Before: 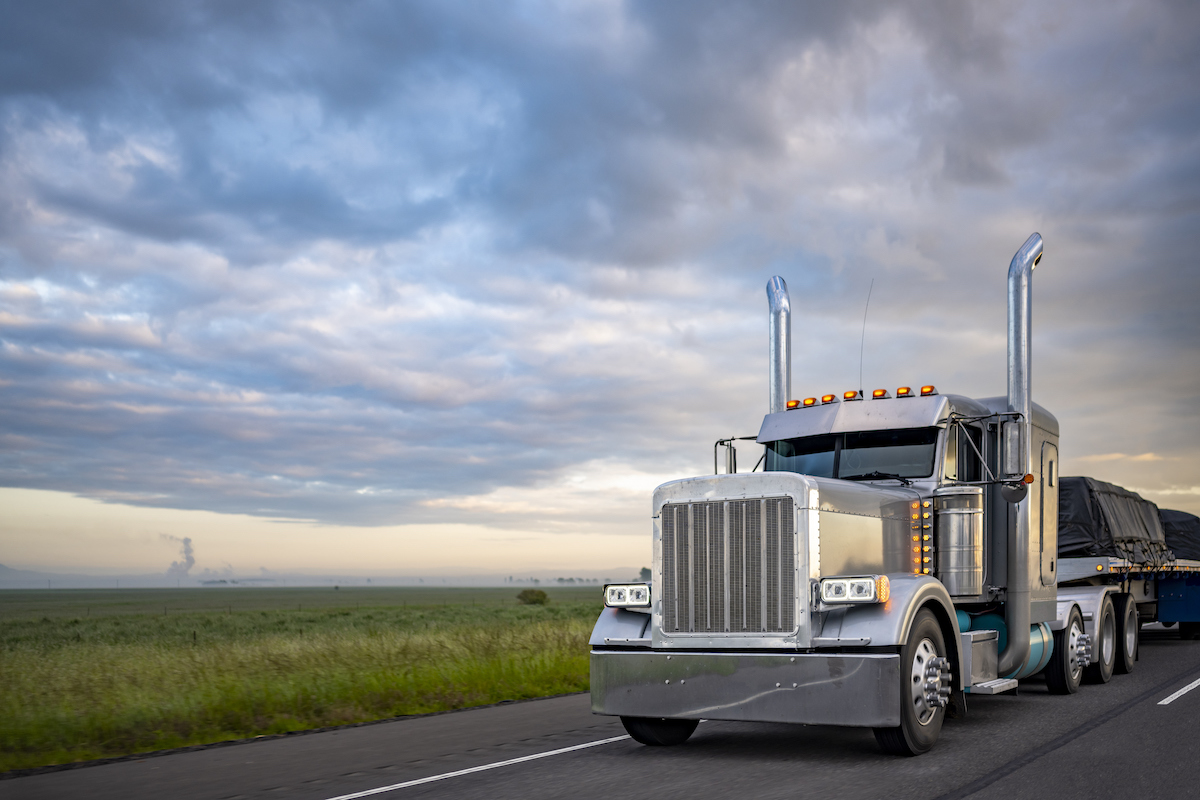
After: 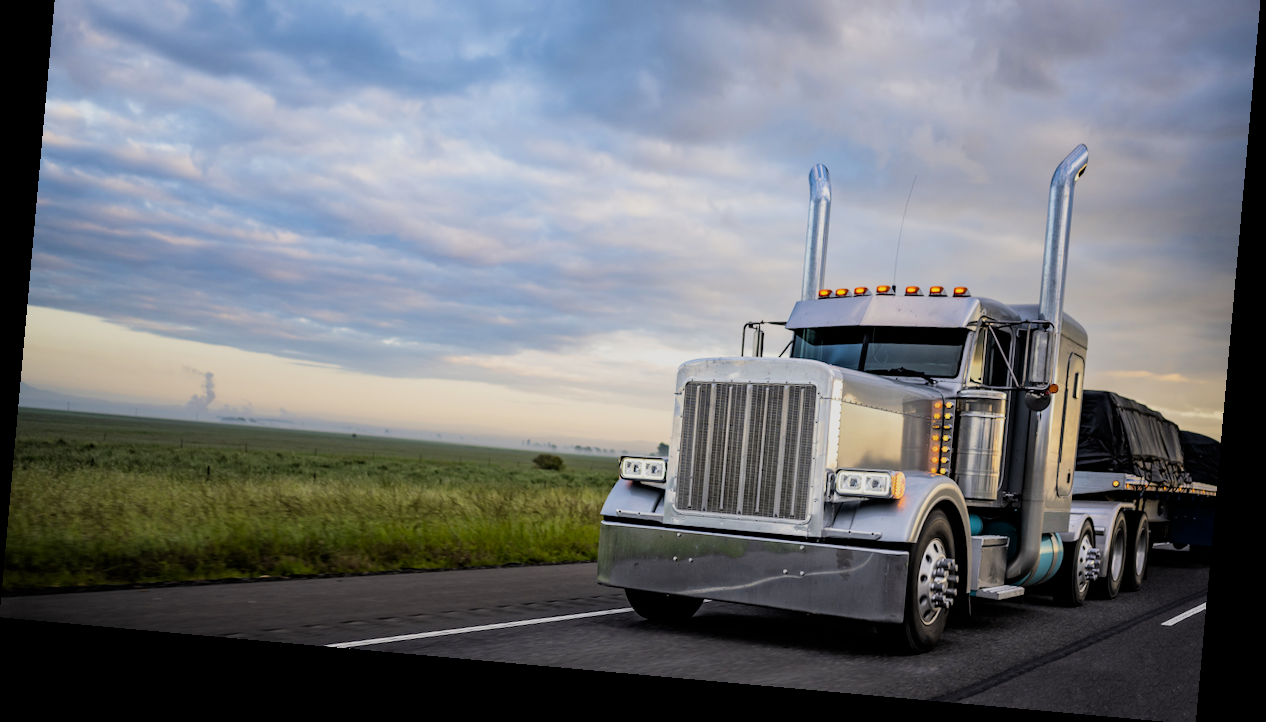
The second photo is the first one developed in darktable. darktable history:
crop and rotate: top 19.998%
filmic rgb: black relative exposure -5 EV, hardness 2.88, contrast 1.2, highlights saturation mix -30%
velvia: on, module defaults
rotate and perspective: rotation 5.12°, automatic cropping off
